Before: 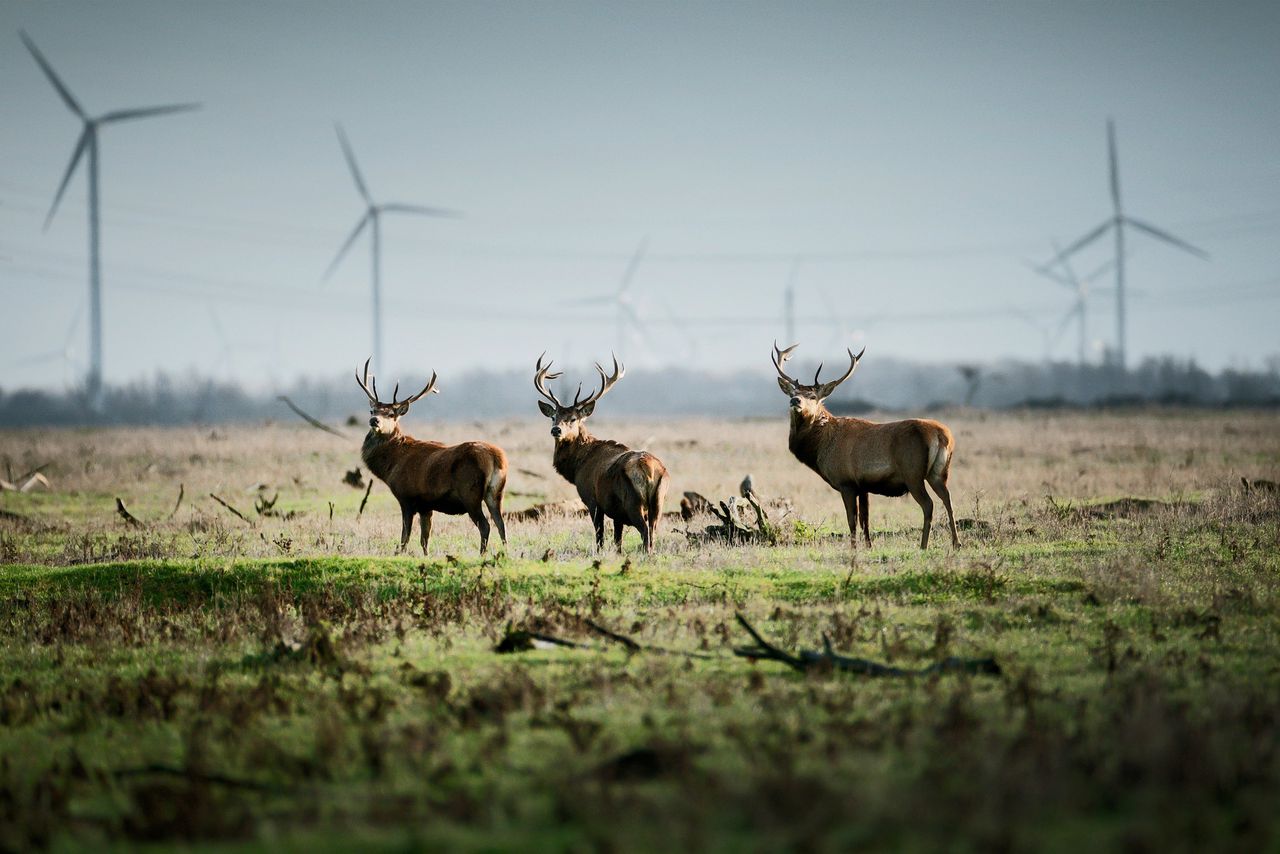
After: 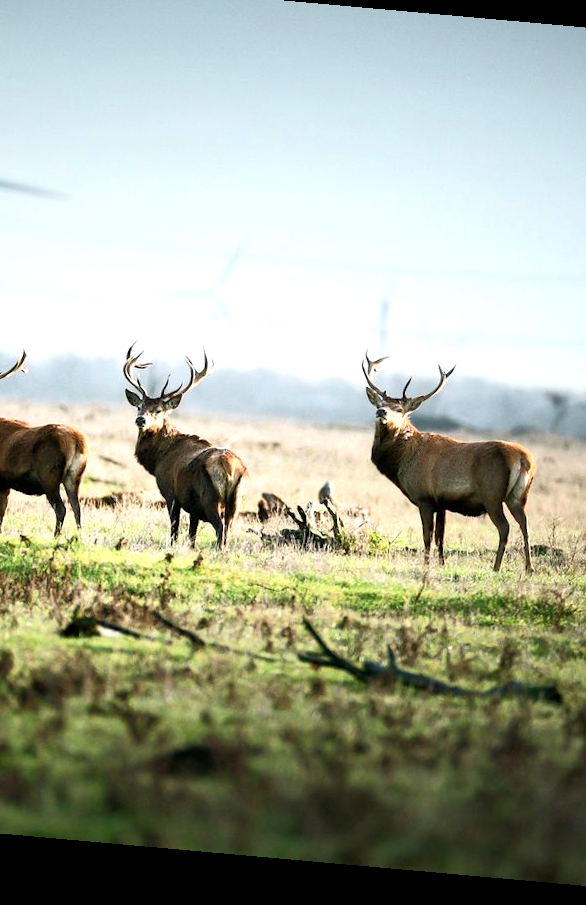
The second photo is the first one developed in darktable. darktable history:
exposure: exposure 0.785 EV, compensate highlight preservation false
rotate and perspective: rotation 5.12°, automatic cropping off
crop: left 33.452%, top 6.025%, right 23.155%
